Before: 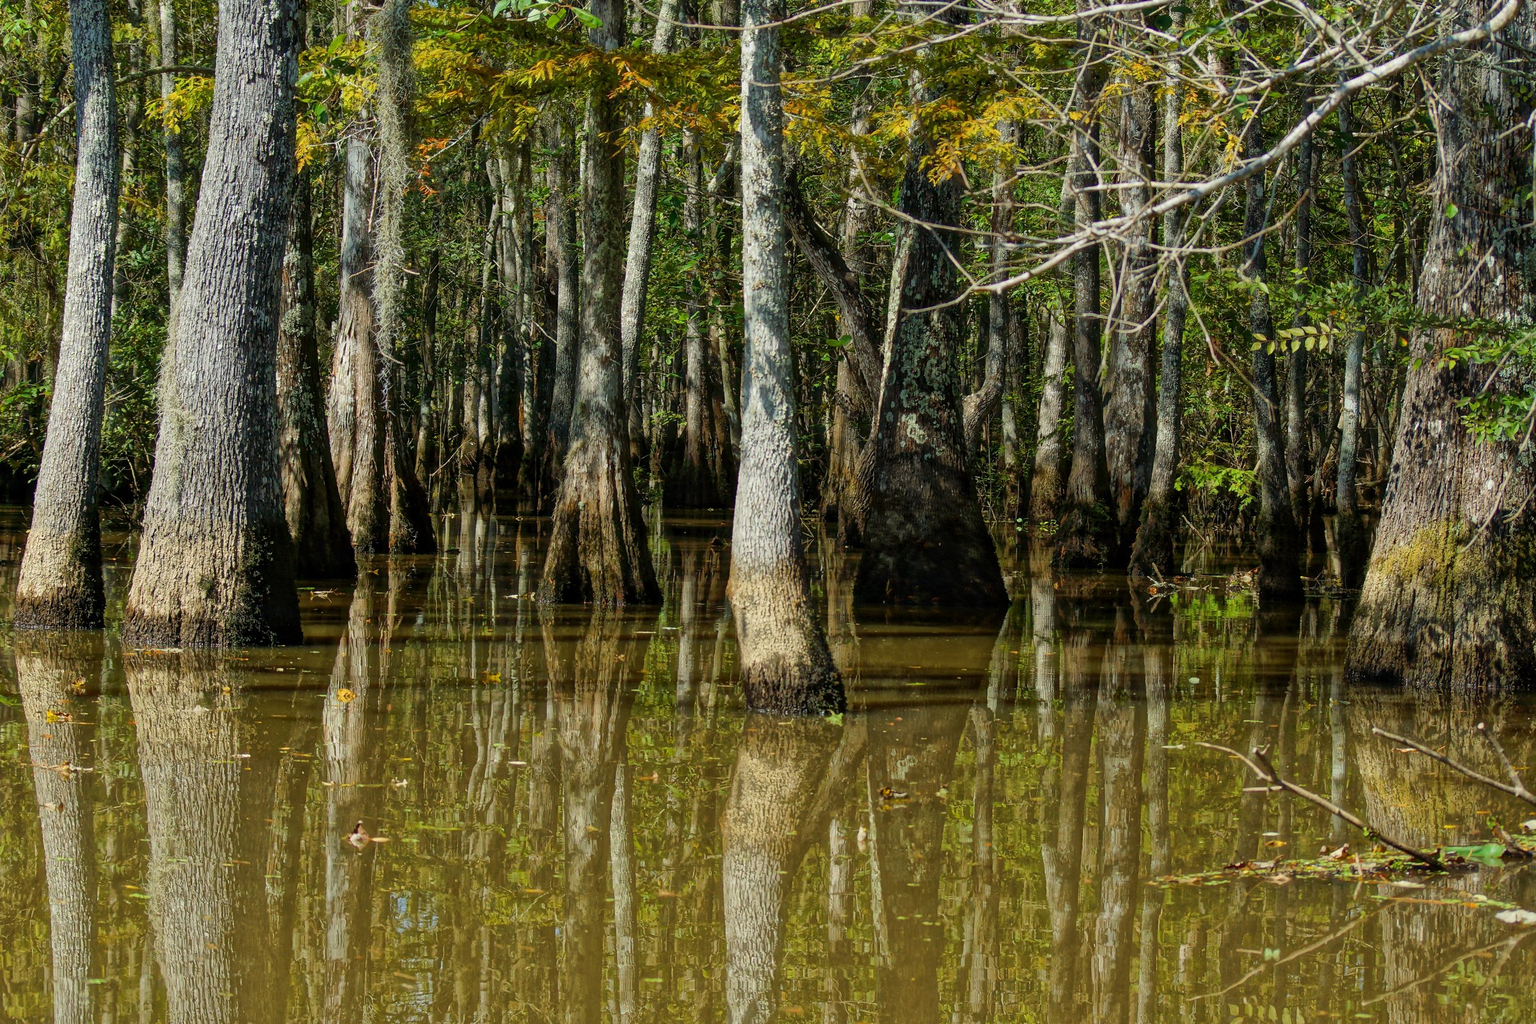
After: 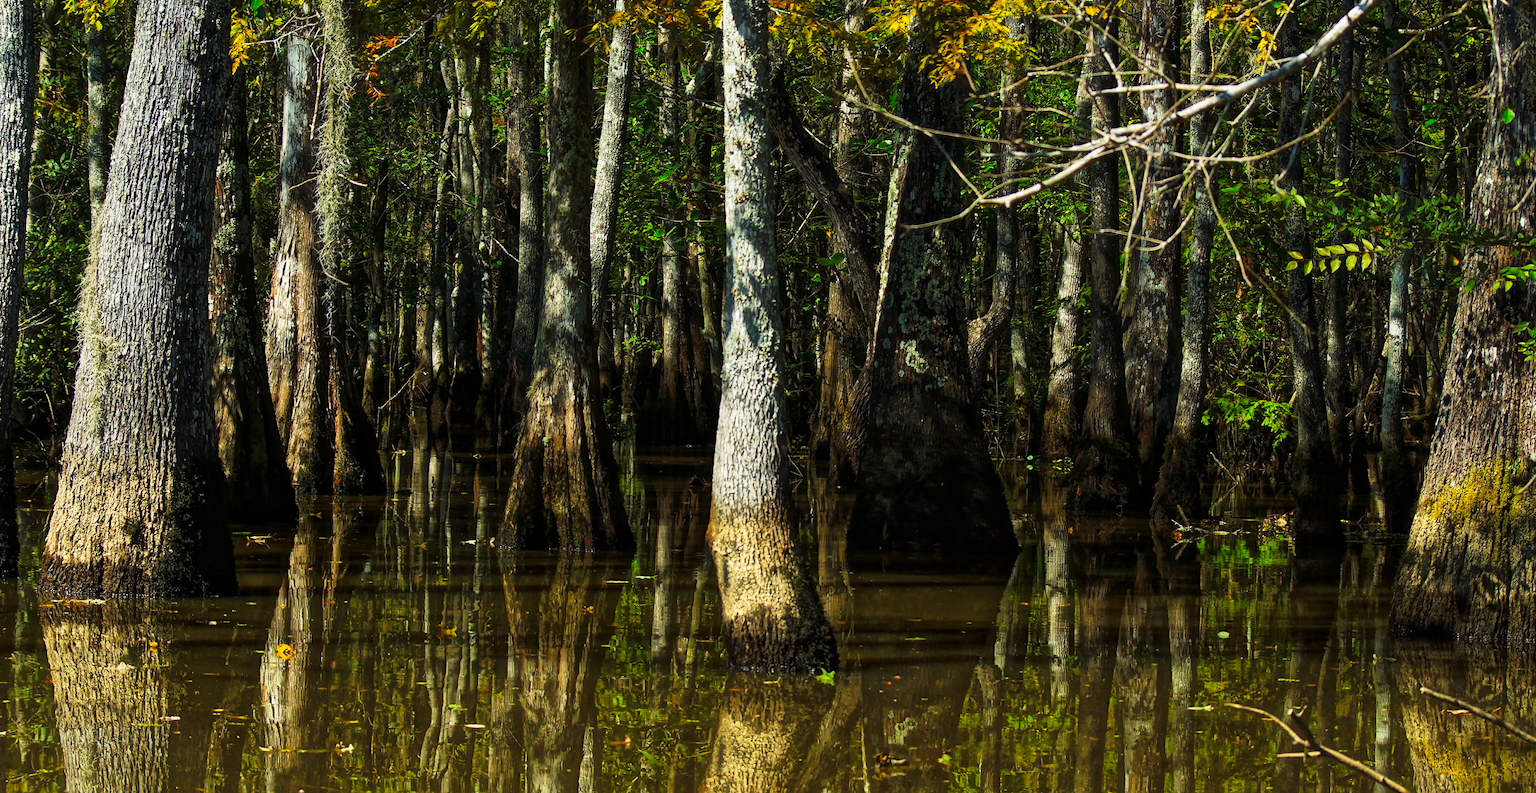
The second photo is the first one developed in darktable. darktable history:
crop: left 5.744%, top 10.389%, right 3.766%, bottom 19.449%
tone curve: curves: ch0 [(0, 0) (0.56, 0.467) (0.846, 0.934) (1, 1)], preserve colors none
